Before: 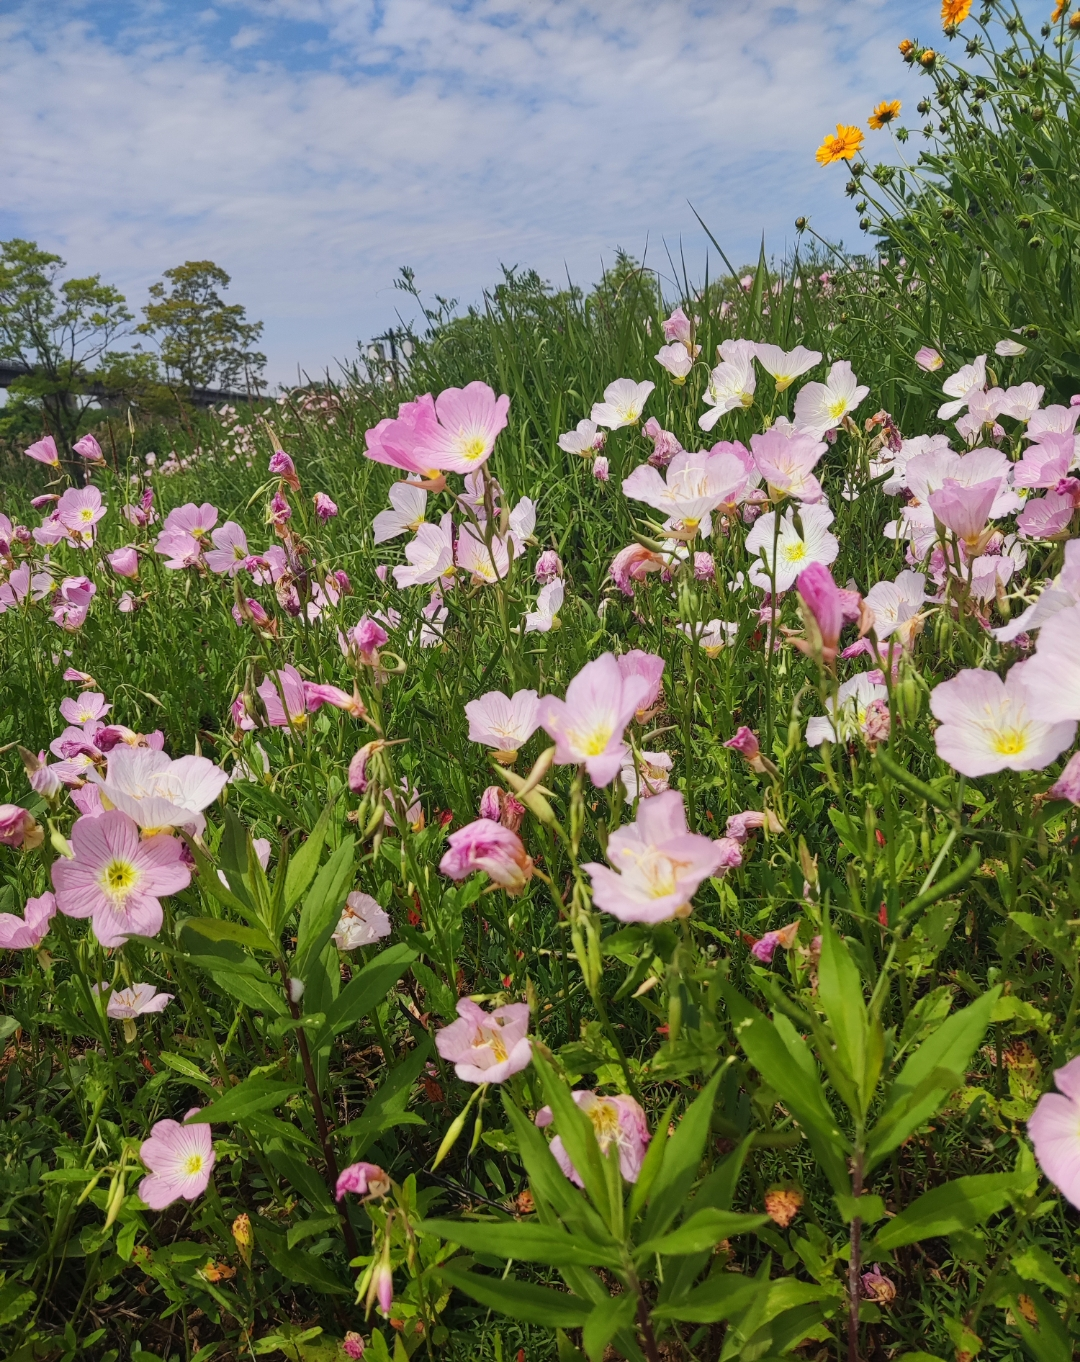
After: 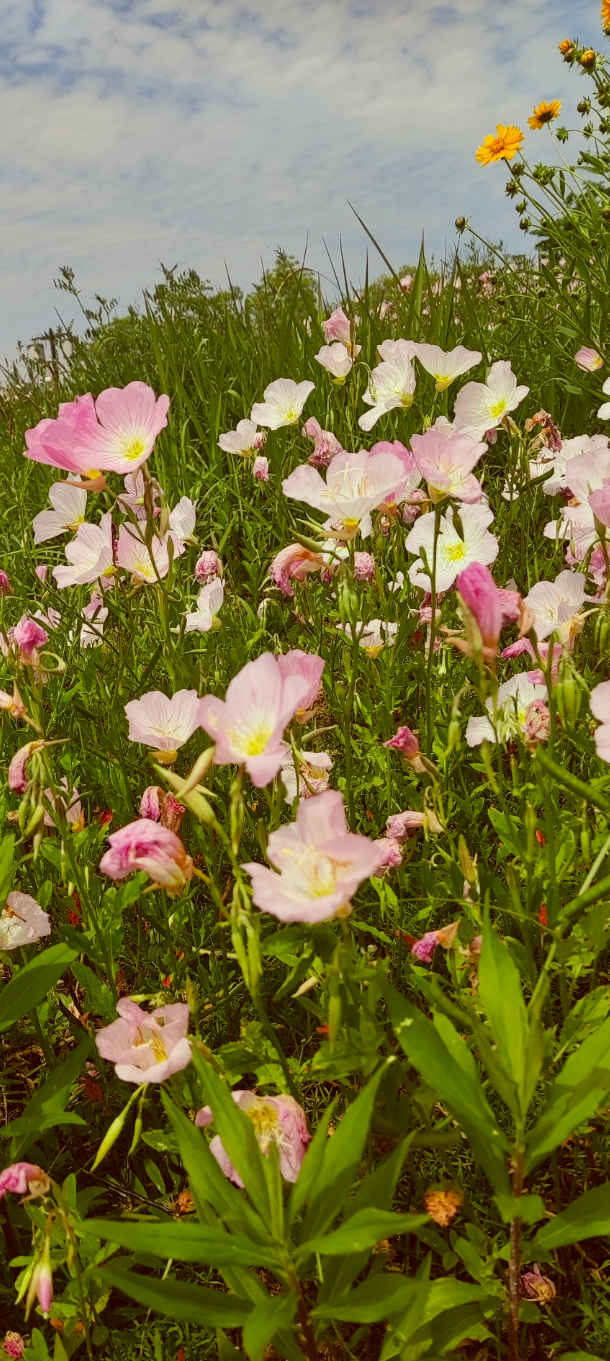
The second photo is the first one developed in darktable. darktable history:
crop: left 31.572%, top 0.022%, right 11.912%
color correction: highlights a* -5.19, highlights b* 9.8, shadows a* 9.45, shadows b* 24.58
